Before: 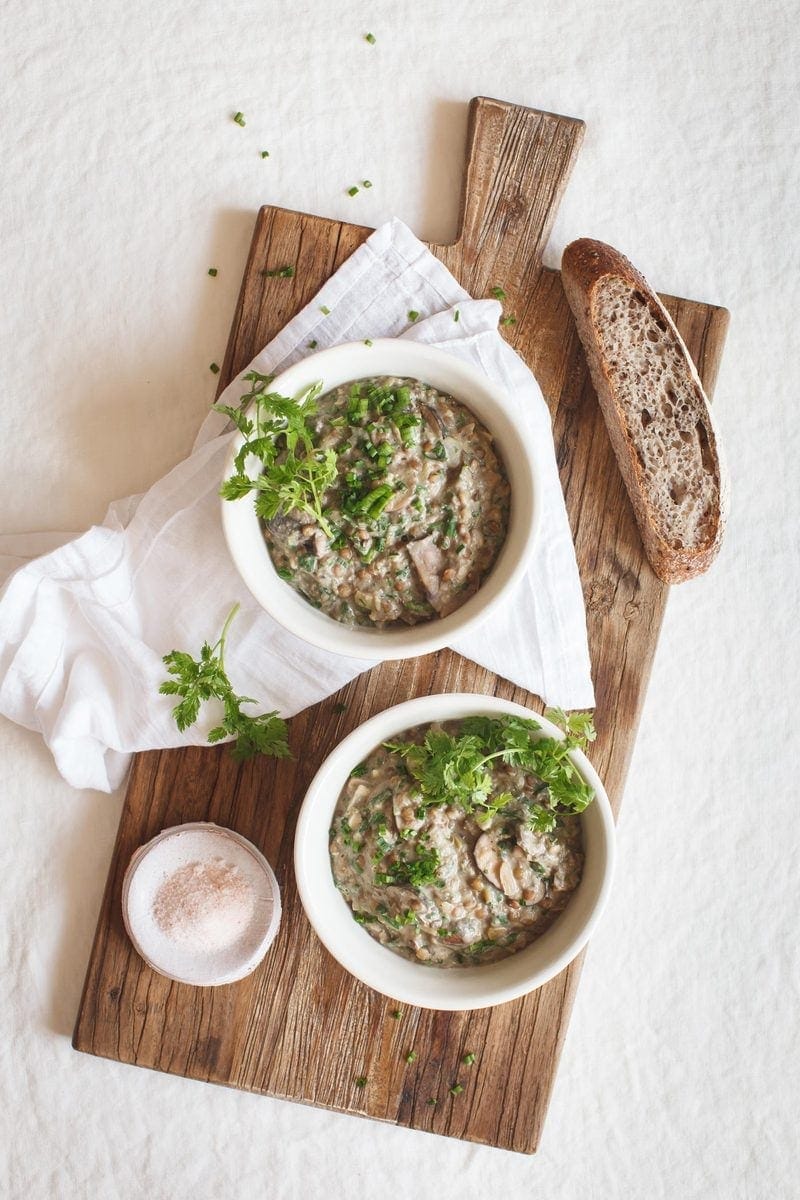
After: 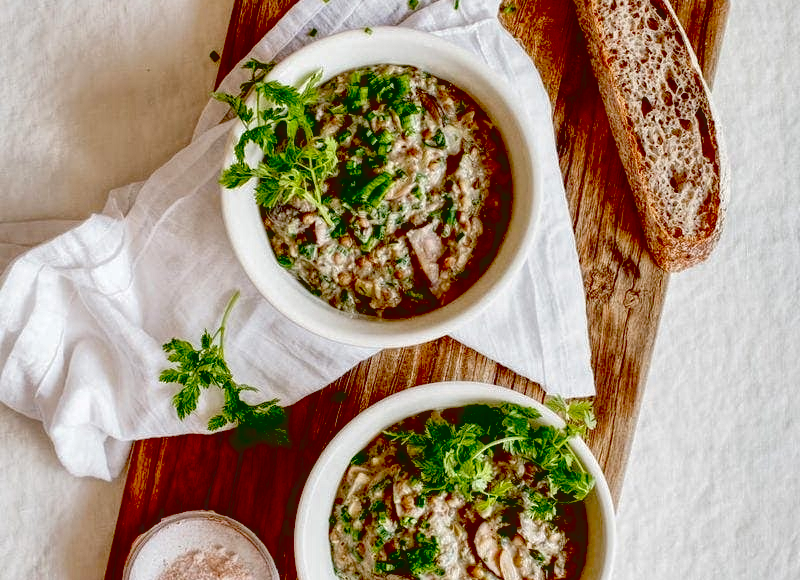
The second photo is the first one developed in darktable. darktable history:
shadows and highlights: shadows 29.61, highlights -30.47, low approximation 0.01, soften with gaussian
crop and rotate: top 26.056%, bottom 25.543%
exposure: black level correction 0.1, exposure -0.092 EV, compensate highlight preservation false
local contrast: highlights 74%, shadows 55%, detail 176%, midtone range 0.207
